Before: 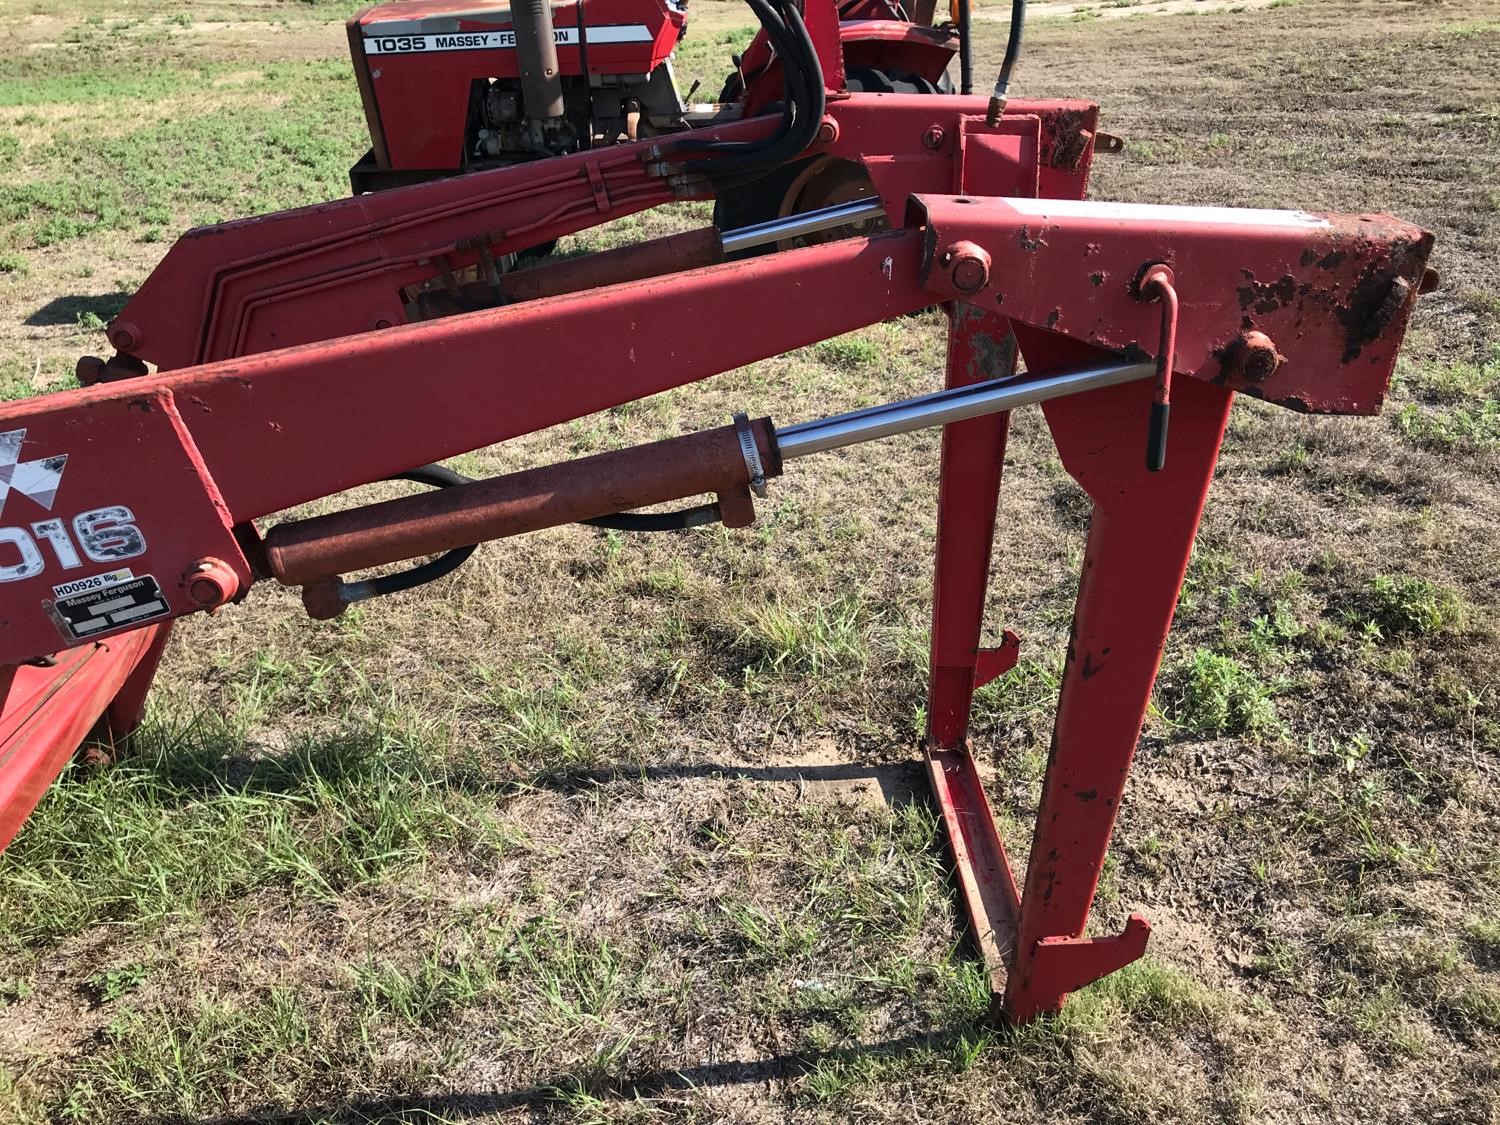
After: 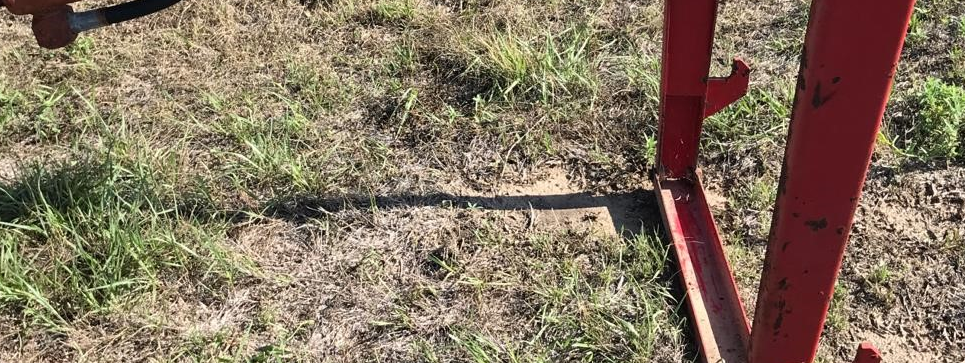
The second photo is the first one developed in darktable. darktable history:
crop: left 18.024%, top 50.791%, right 17.588%, bottom 16.936%
